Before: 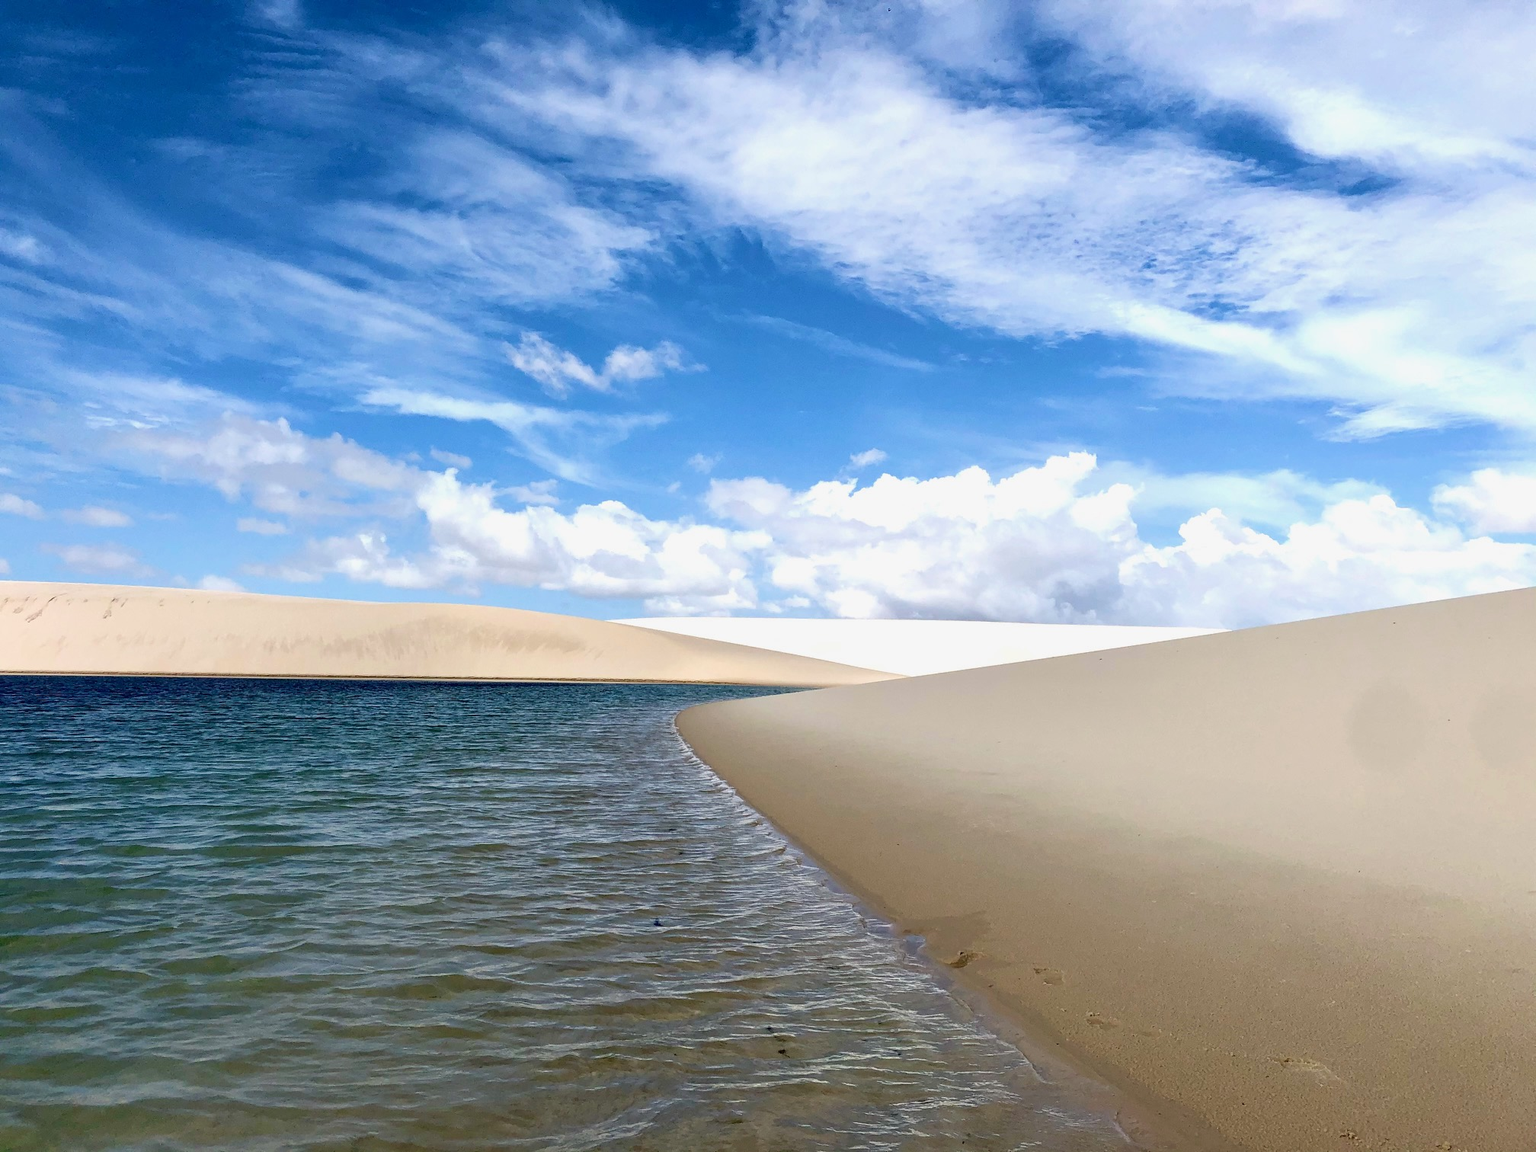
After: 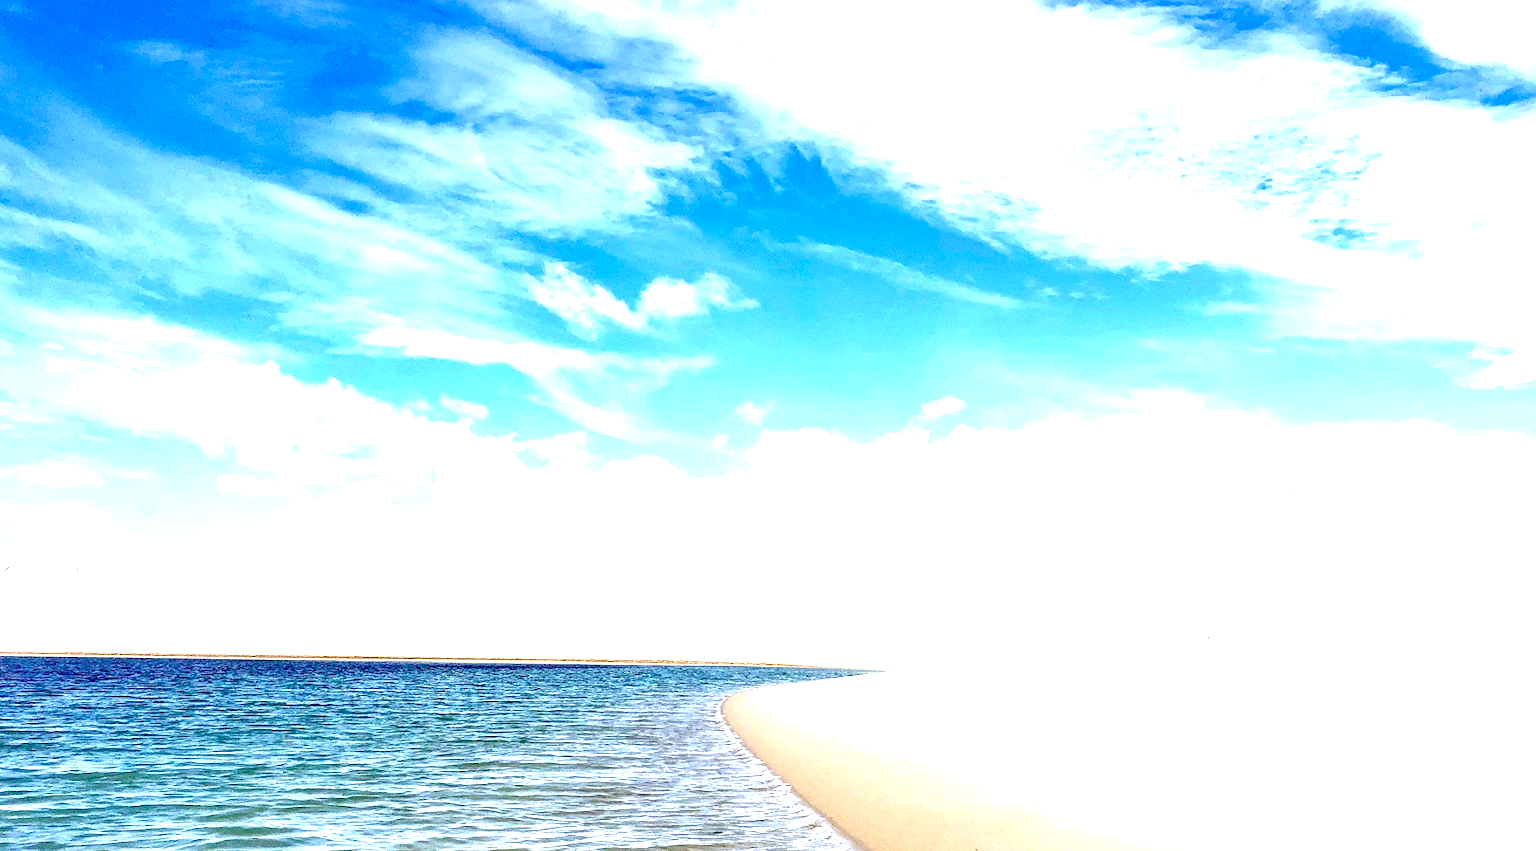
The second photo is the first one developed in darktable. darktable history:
exposure: exposure 2 EV, compensate exposure bias true, compensate highlight preservation false
crop: left 3.015%, top 8.969%, right 9.647%, bottom 26.457%
local contrast: on, module defaults
graduated density: hue 238.83°, saturation 50%
